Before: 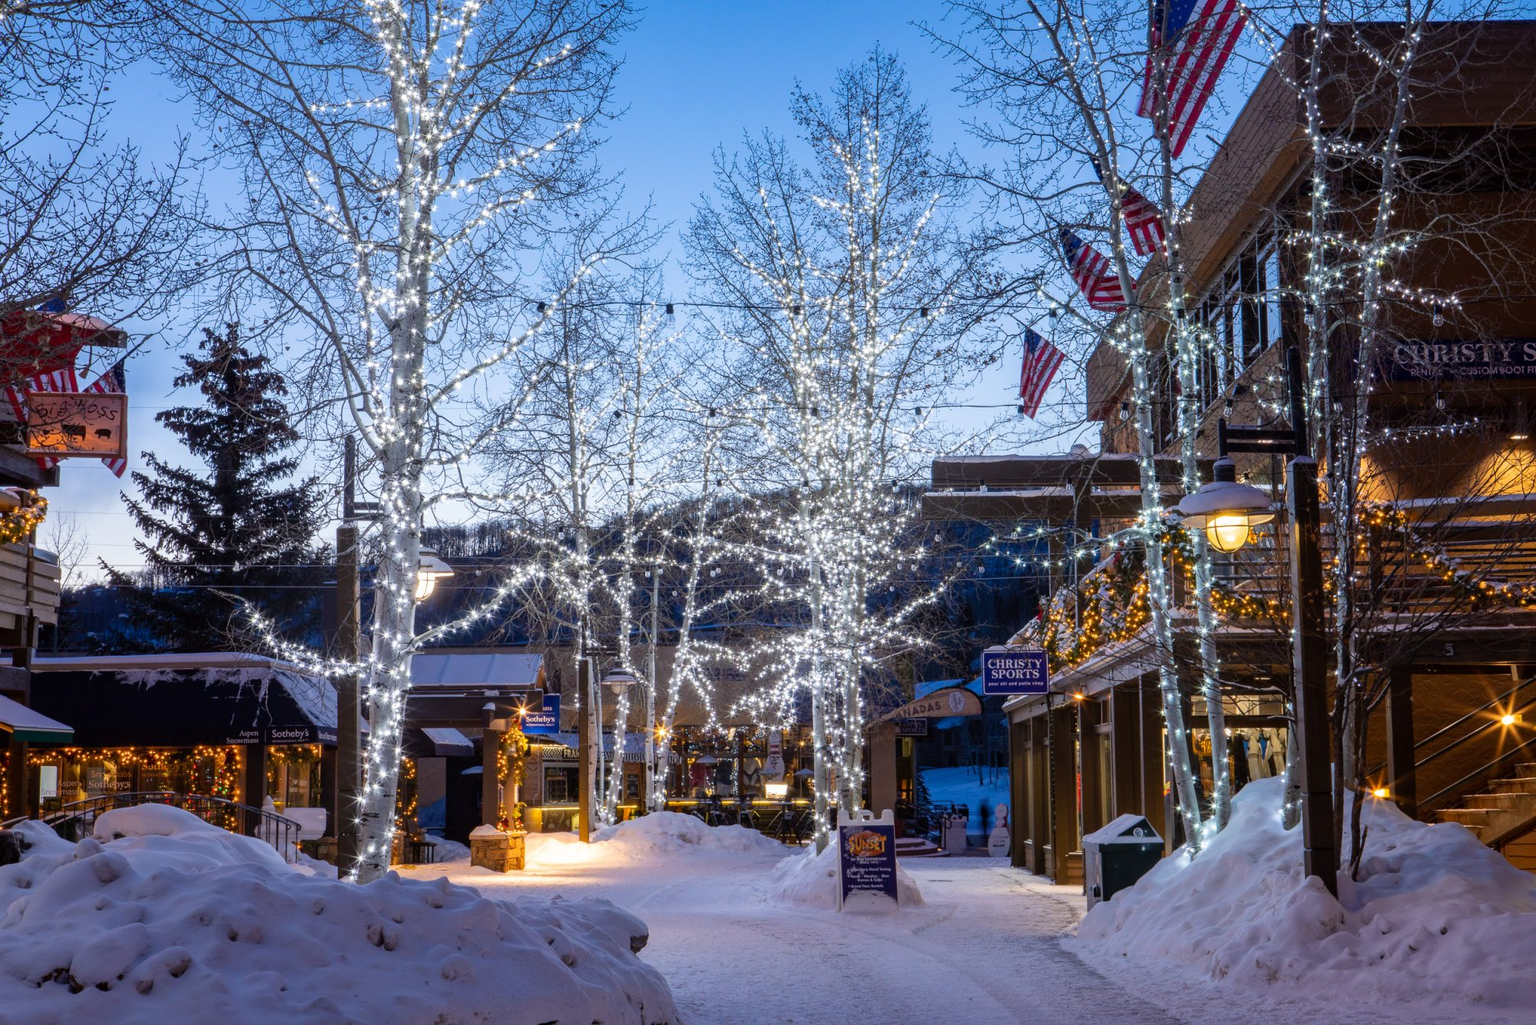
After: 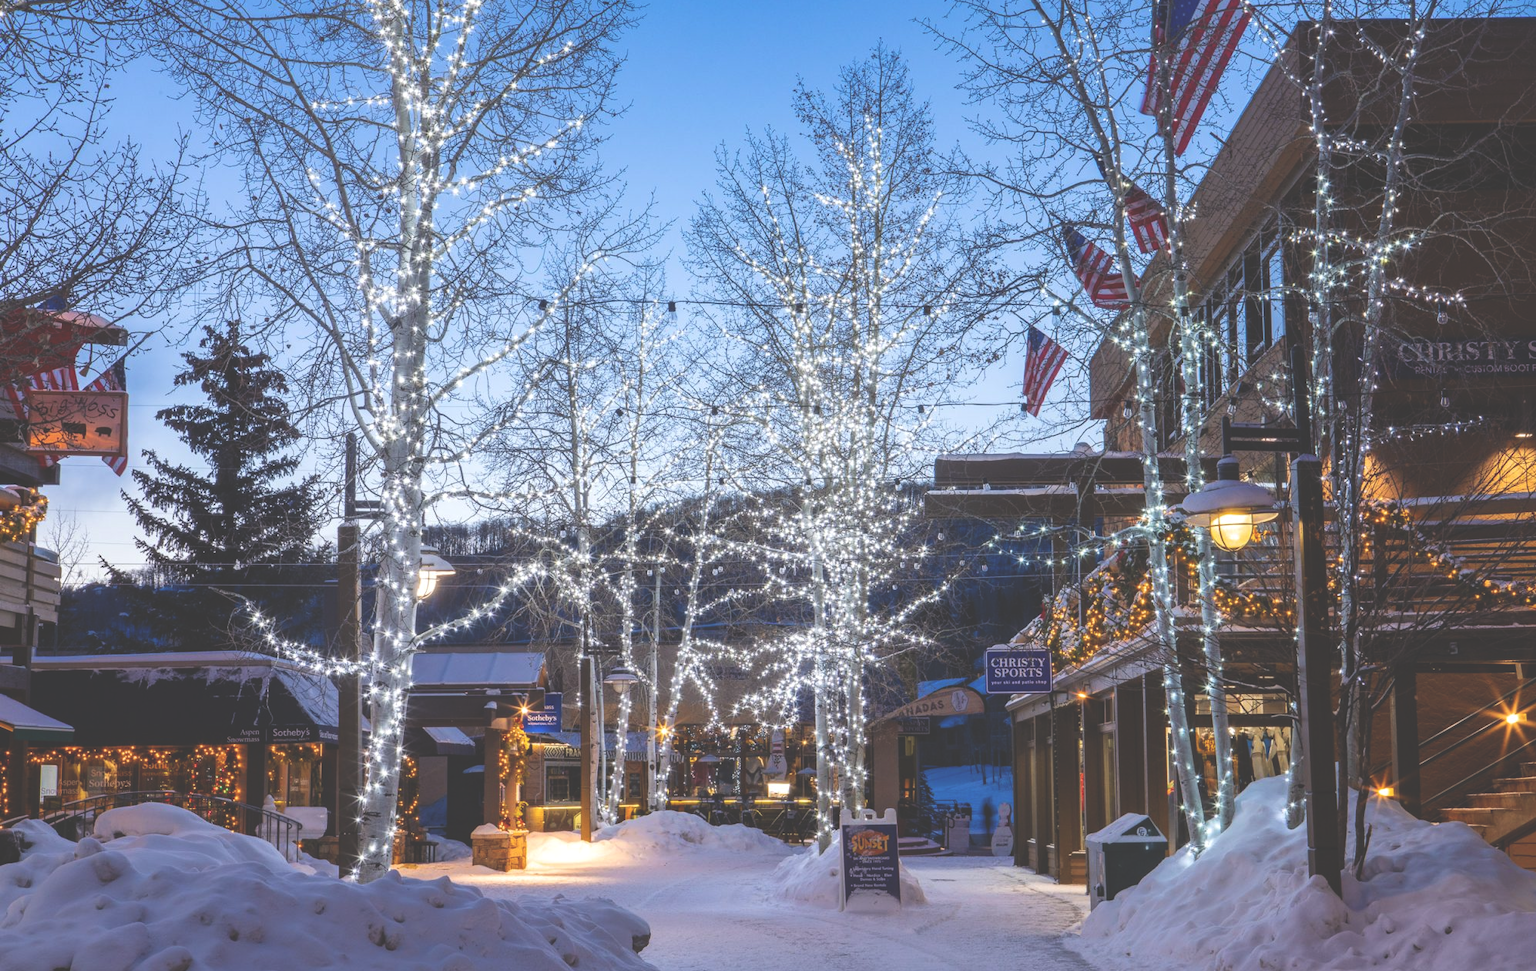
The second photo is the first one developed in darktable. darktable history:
exposure: black level correction -0.04, exposure 0.065 EV, compensate exposure bias true, compensate highlight preservation false
crop: top 0.361%, right 0.26%, bottom 5.063%
